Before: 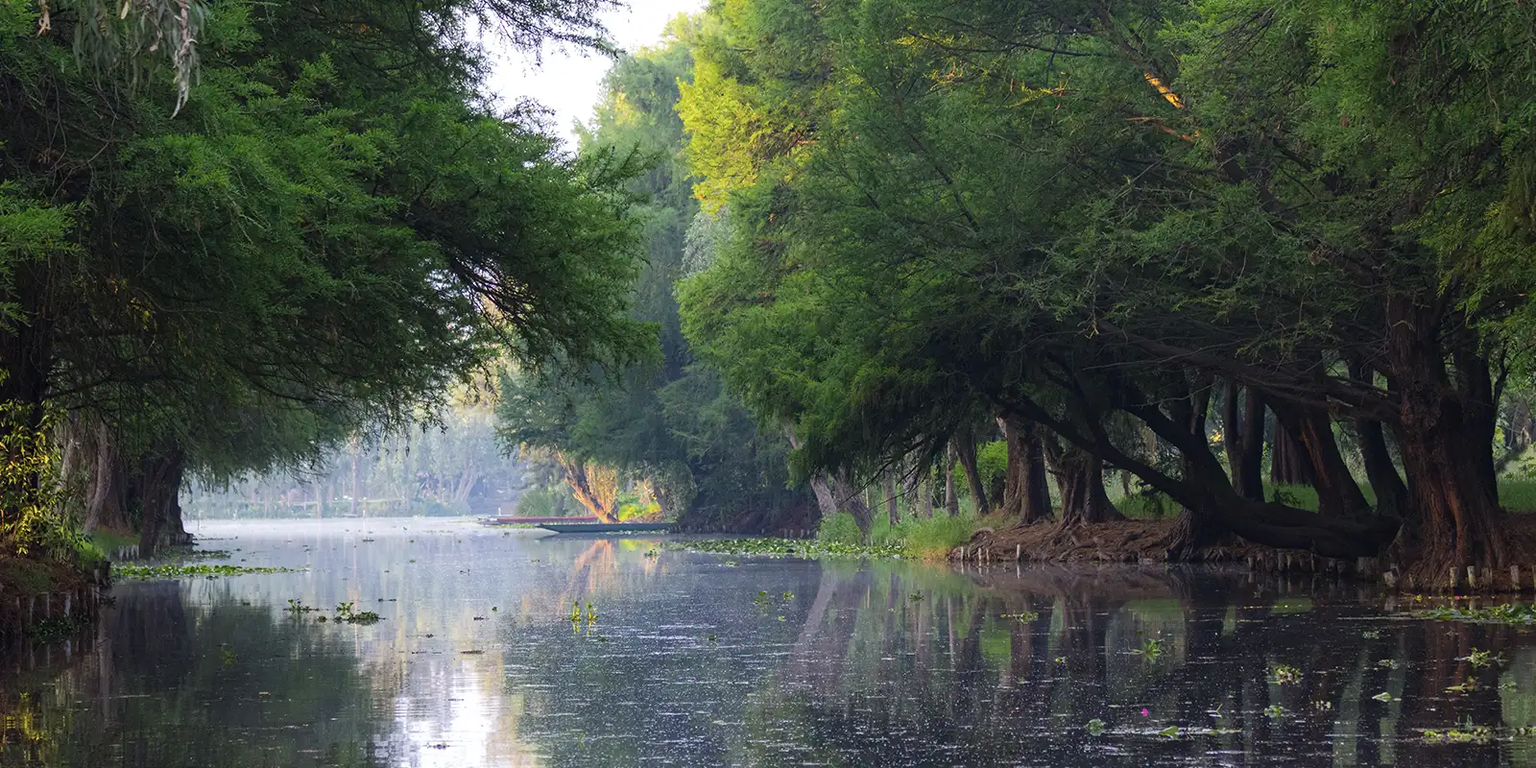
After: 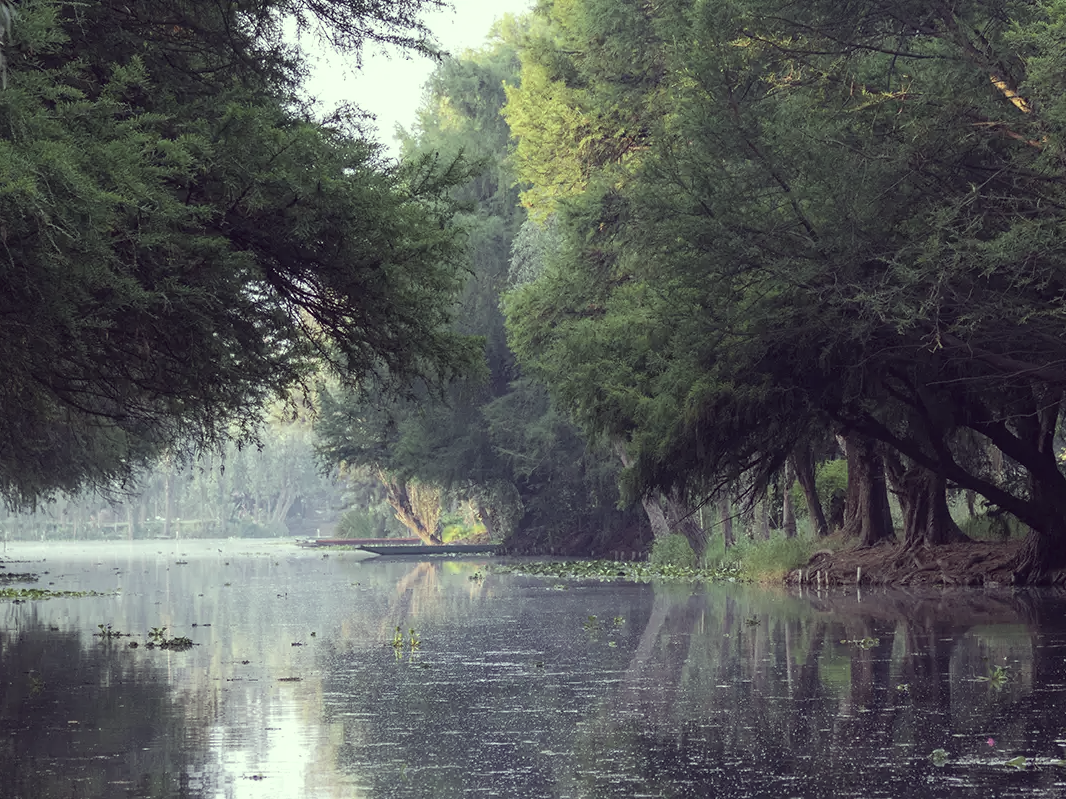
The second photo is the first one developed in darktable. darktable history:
crop and rotate: left 12.673%, right 20.66%
color correction: highlights a* -20.17, highlights b* 20.27, shadows a* 20.03, shadows b* -20.46, saturation 0.43
